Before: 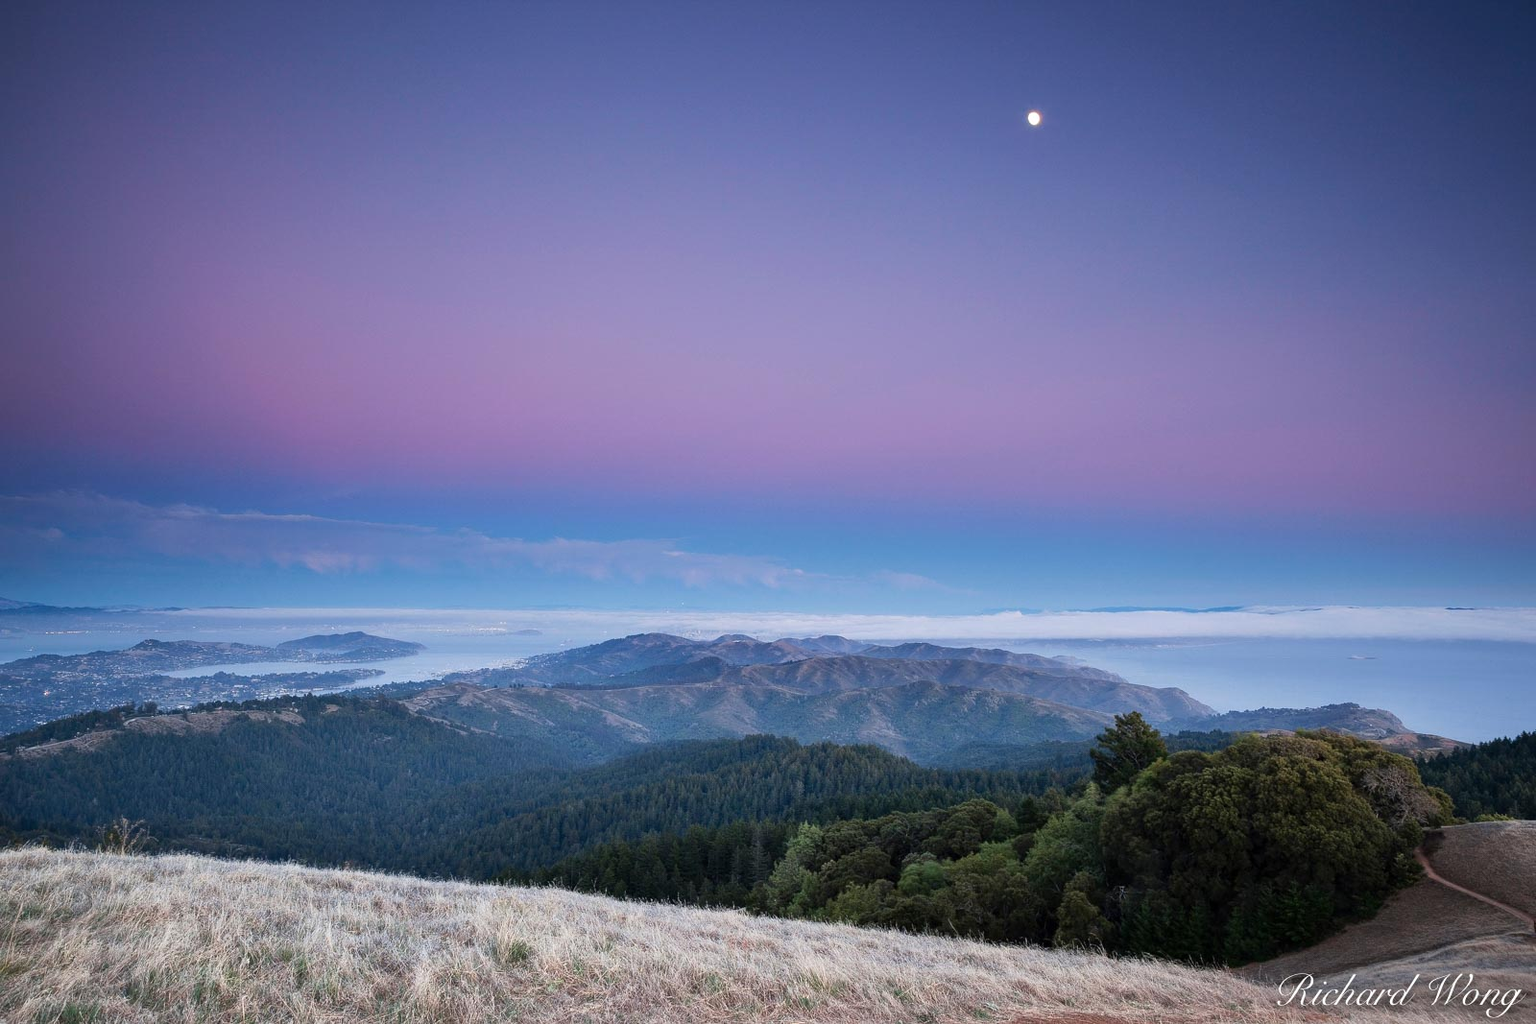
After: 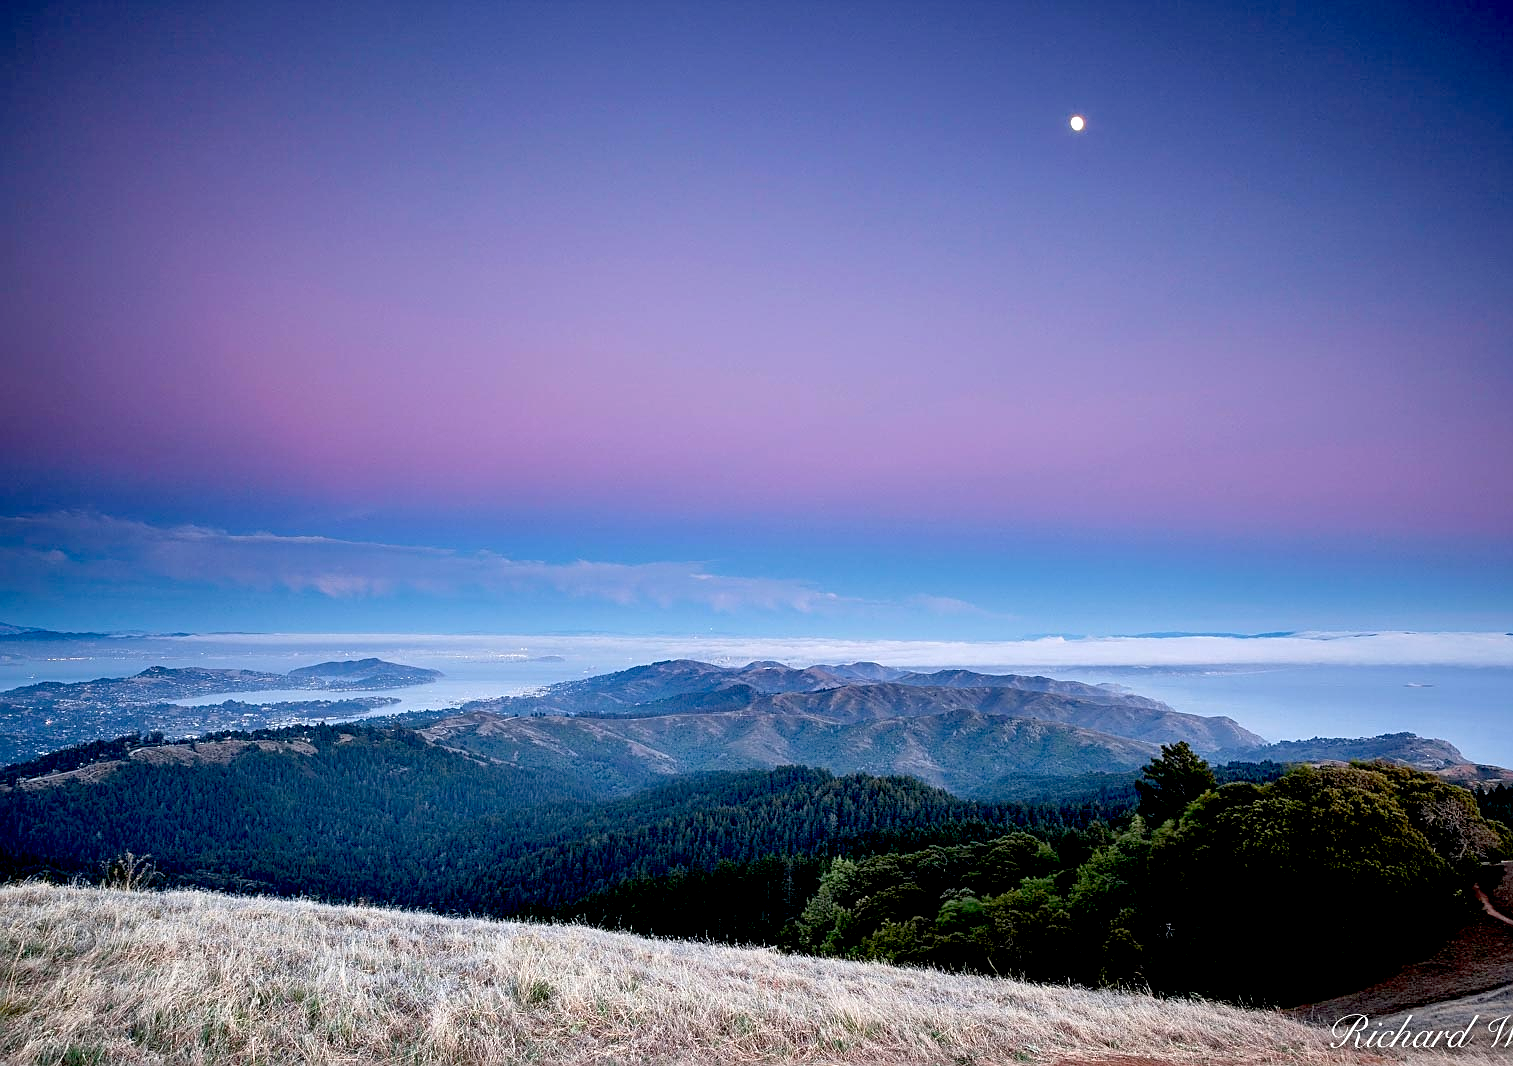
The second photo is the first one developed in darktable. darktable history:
exposure: black level correction 0.032, exposure 0.312 EV, compensate exposure bias true, compensate highlight preservation false
sharpen: on, module defaults
crop and rotate: left 0%, right 5.401%
